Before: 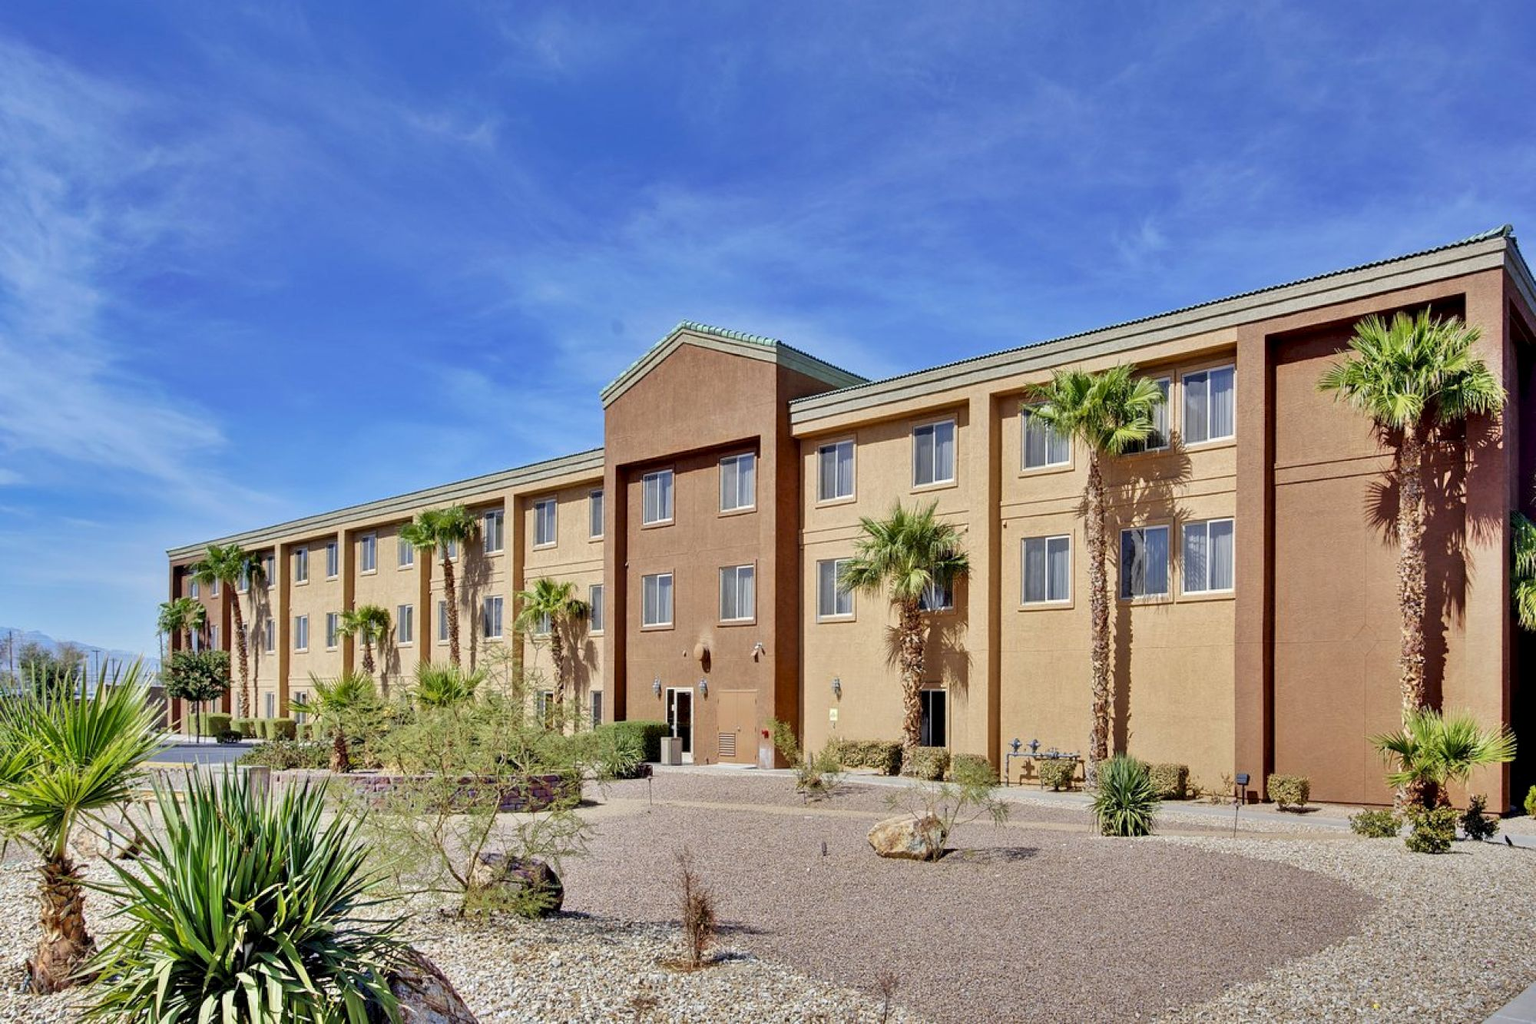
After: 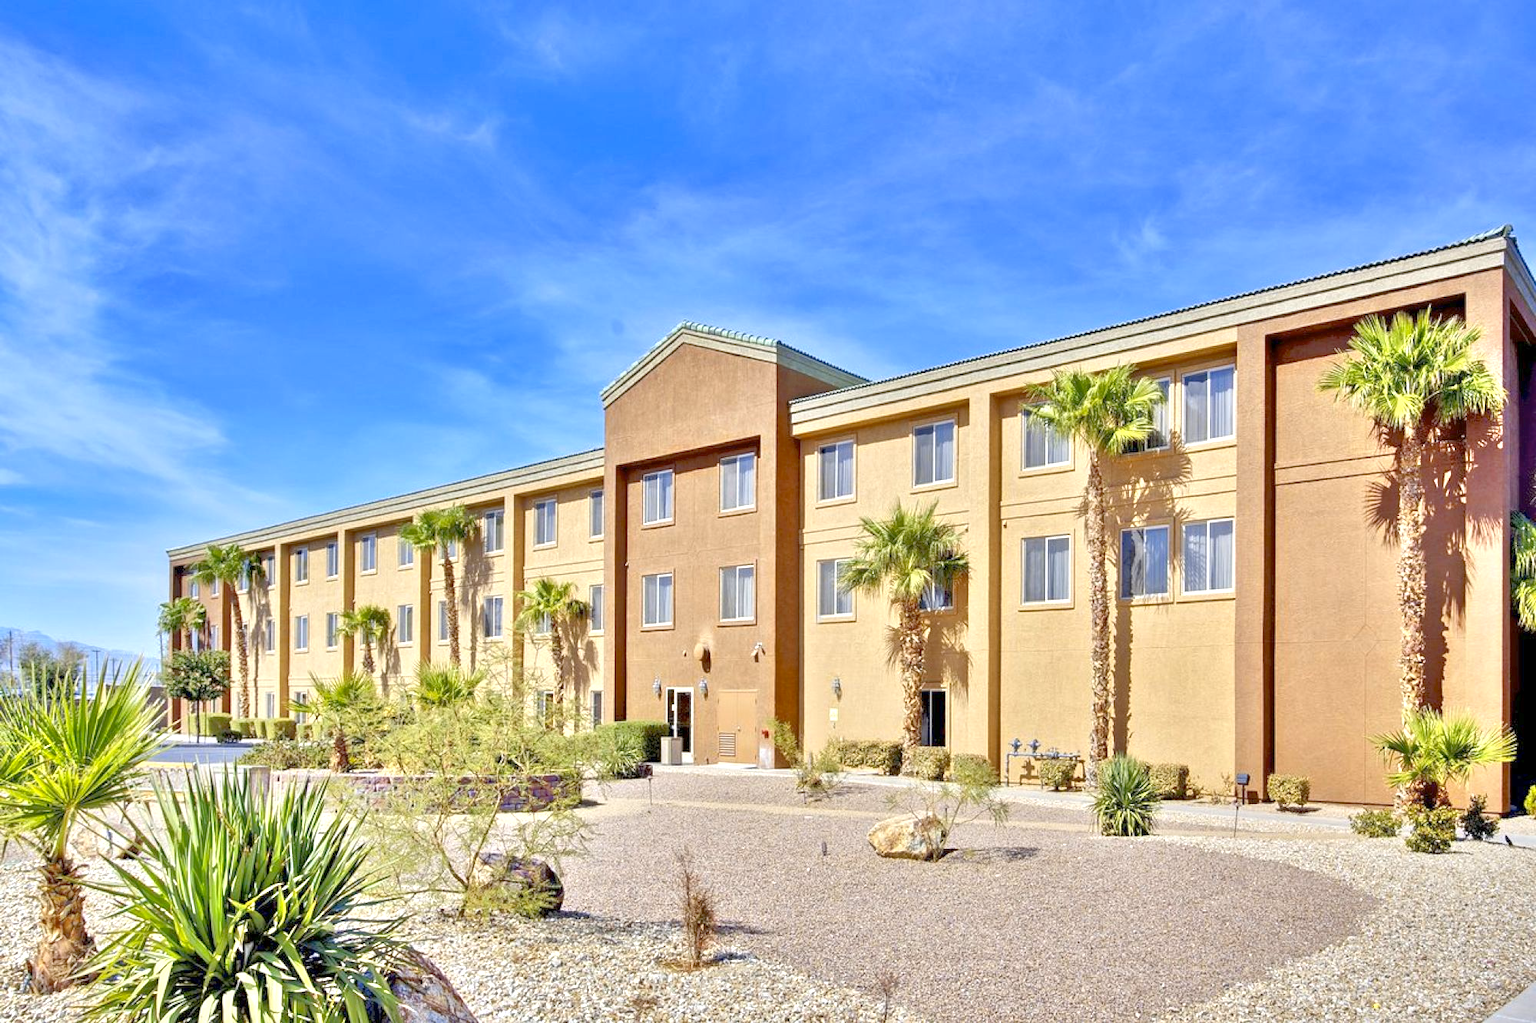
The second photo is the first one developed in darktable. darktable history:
exposure: exposure 0.566 EV, compensate highlight preservation false
tone equalizer: -8 EV 2 EV, -7 EV 2 EV, -6 EV 2 EV, -5 EV 2 EV, -4 EV 2 EV, -3 EV 1.5 EV, -2 EV 1 EV, -1 EV 0.5 EV
color contrast: green-magenta contrast 0.8, blue-yellow contrast 1.1, unbound 0
